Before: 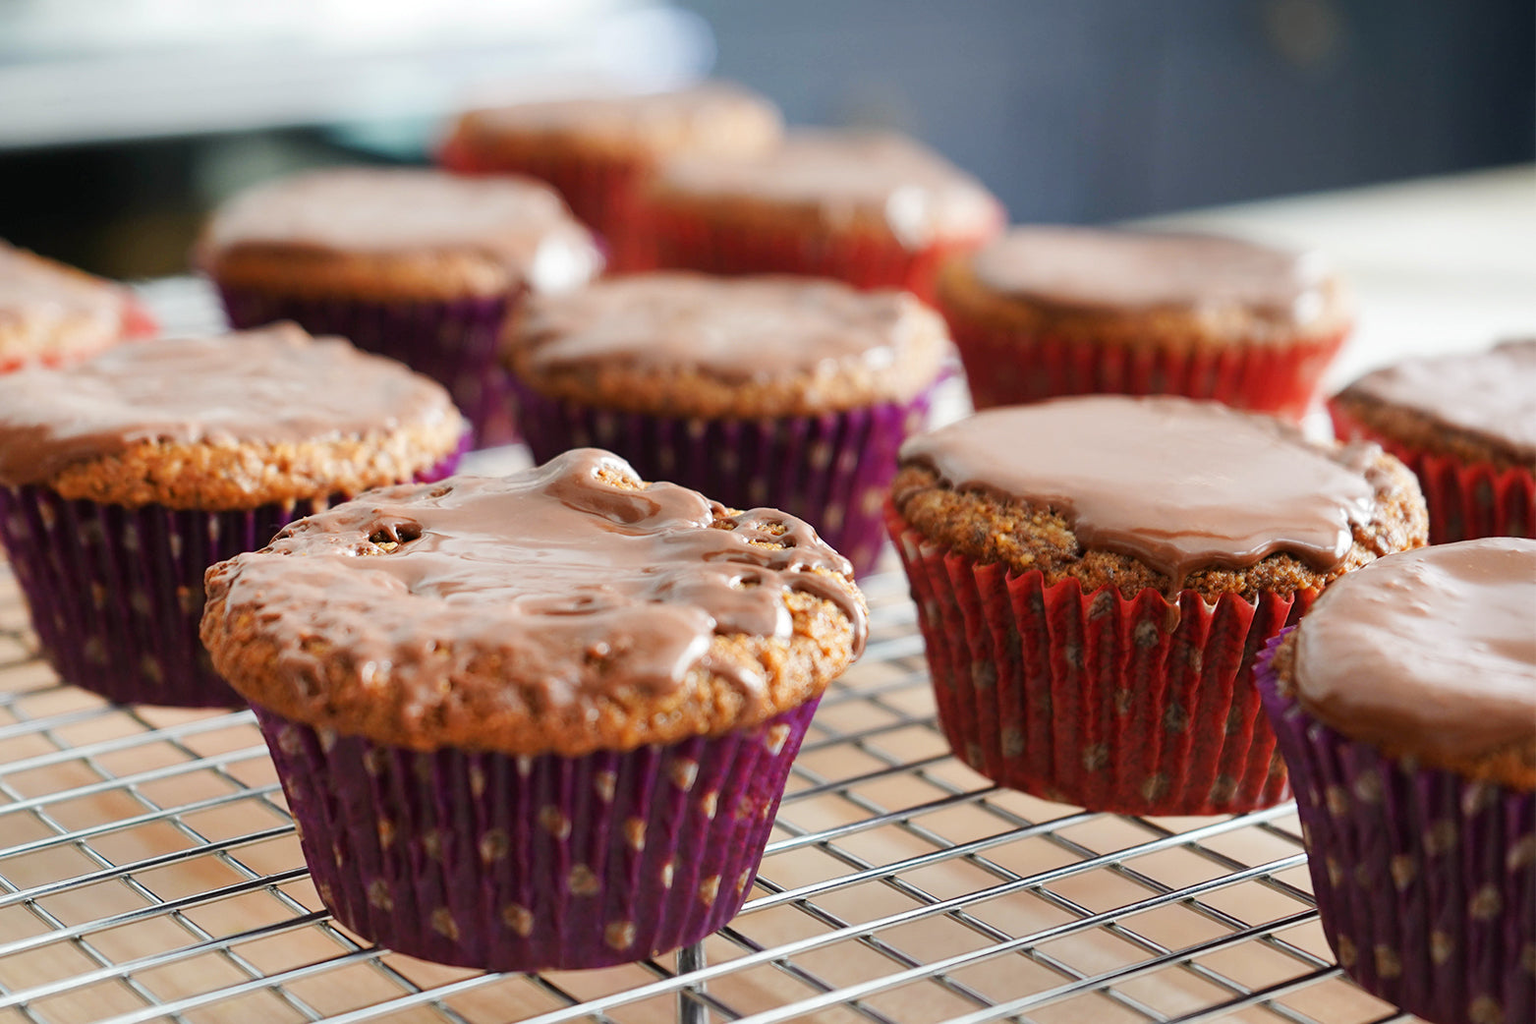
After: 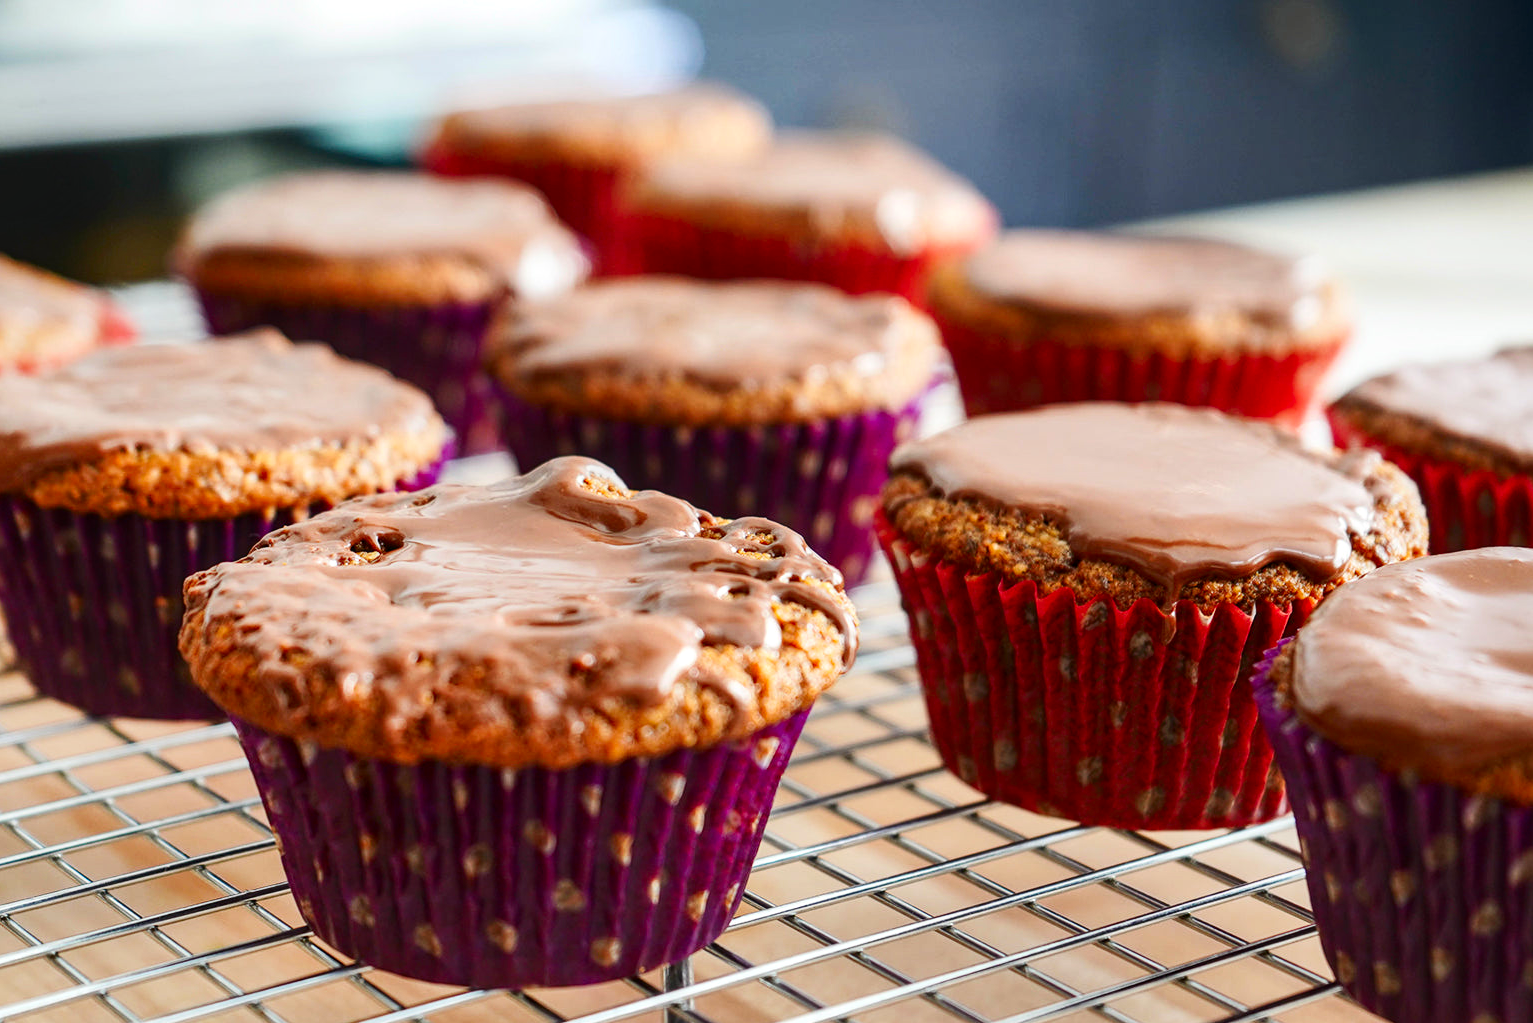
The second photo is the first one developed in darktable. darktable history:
contrast brightness saturation: contrast 0.183, saturation 0.303
local contrast: on, module defaults
crop: left 1.631%, right 0.278%, bottom 1.754%
